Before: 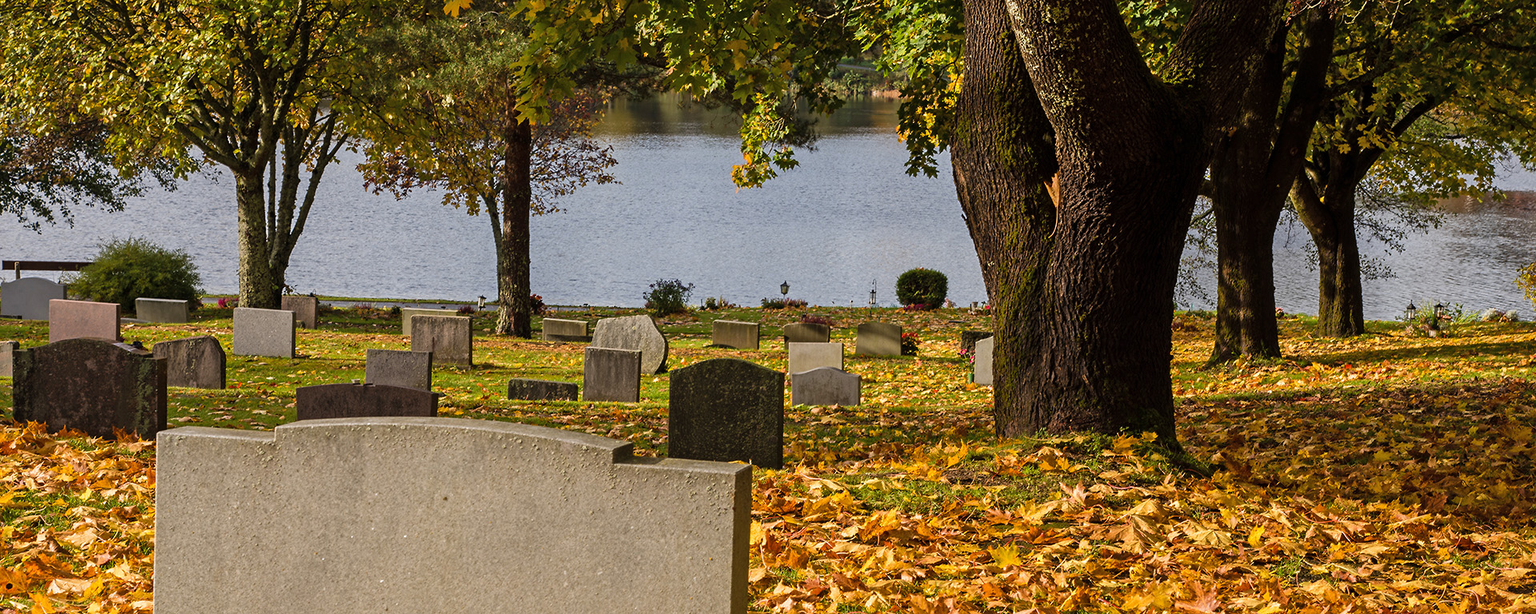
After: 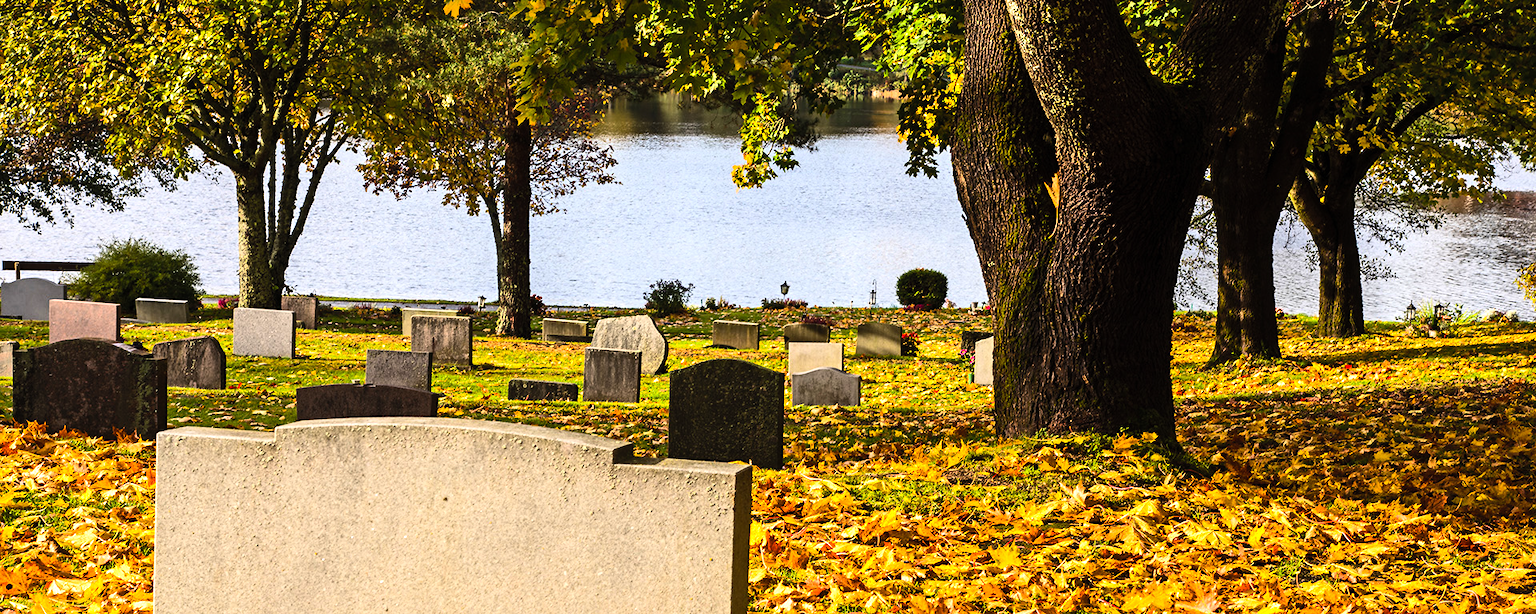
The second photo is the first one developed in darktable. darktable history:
contrast brightness saturation: contrast 0.2, brightness 0.16, saturation 0.22
vibrance: on, module defaults
tone equalizer: -8 EV -1.08 EV, -7 EV -1.01 EV, -6 EV -0.867 EV, -5 EV -0.578 EV, -3 EV 0.578 EV, -2 EV 0.867 EV, -1 EV 1.01 EV, +0 EV 1.08 EV, edges refinement/feathering 500, mask exposure compensation -1.57 EV, preserve details no
